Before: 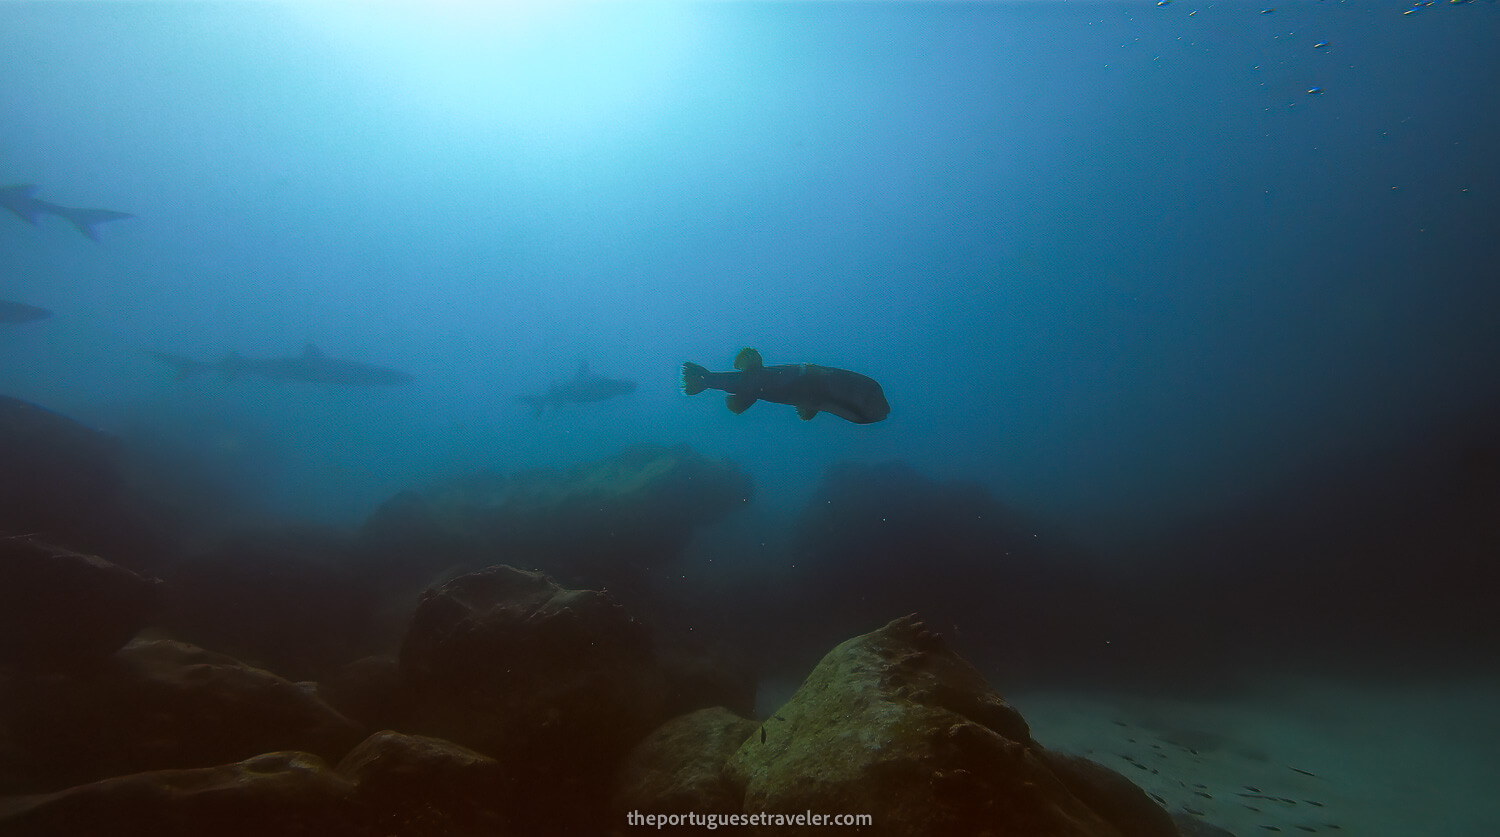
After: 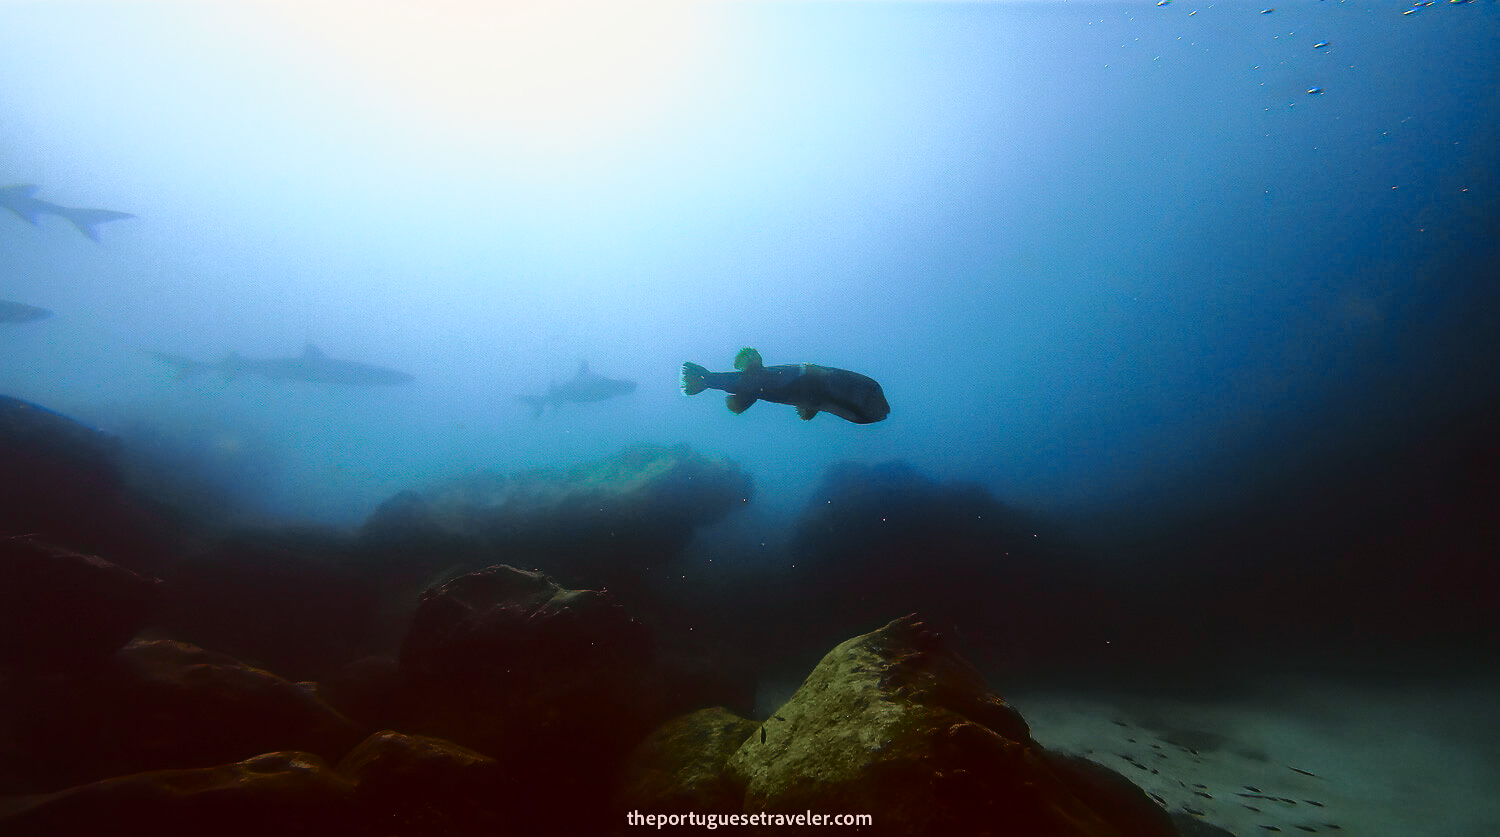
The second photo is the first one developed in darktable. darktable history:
tone curve: curves: ch0 [(0, 0) (0.105, 0.068) (0.195, 0.162) (0.283, 0.283) (0.384, 0.404) (0.485, 0.531) (0.638, 0.681) (0.795, 0.879) (1, 0.977)]; ch1 [(0, 0) (0.161, 0.092) (0.35, 0.33) (0.379, 0.401) (0.456, 0.469) (0.504, 0.501) (0.512, 0.523) (0.58, 0.597) (0.635, 0.646) (1, 1)]; ch2 [(0, 0) (0.371, 0.362) (0.437, 0.437) (0.5, 0.5) (0.53, 0.523) (0.56, 0.58) (0.622, 0.606) (1, 1)], color space Lab, independent channels, preserve colors none
base curve: curves: ch0 [(0, 0) (0.036, 0.037) (0.121, 0.228) (0.46, 0.76) (0.859, 0.983) (1, 1)], preserve colors none
color correction: highlights a* 5.81, highlights b* 4.84
